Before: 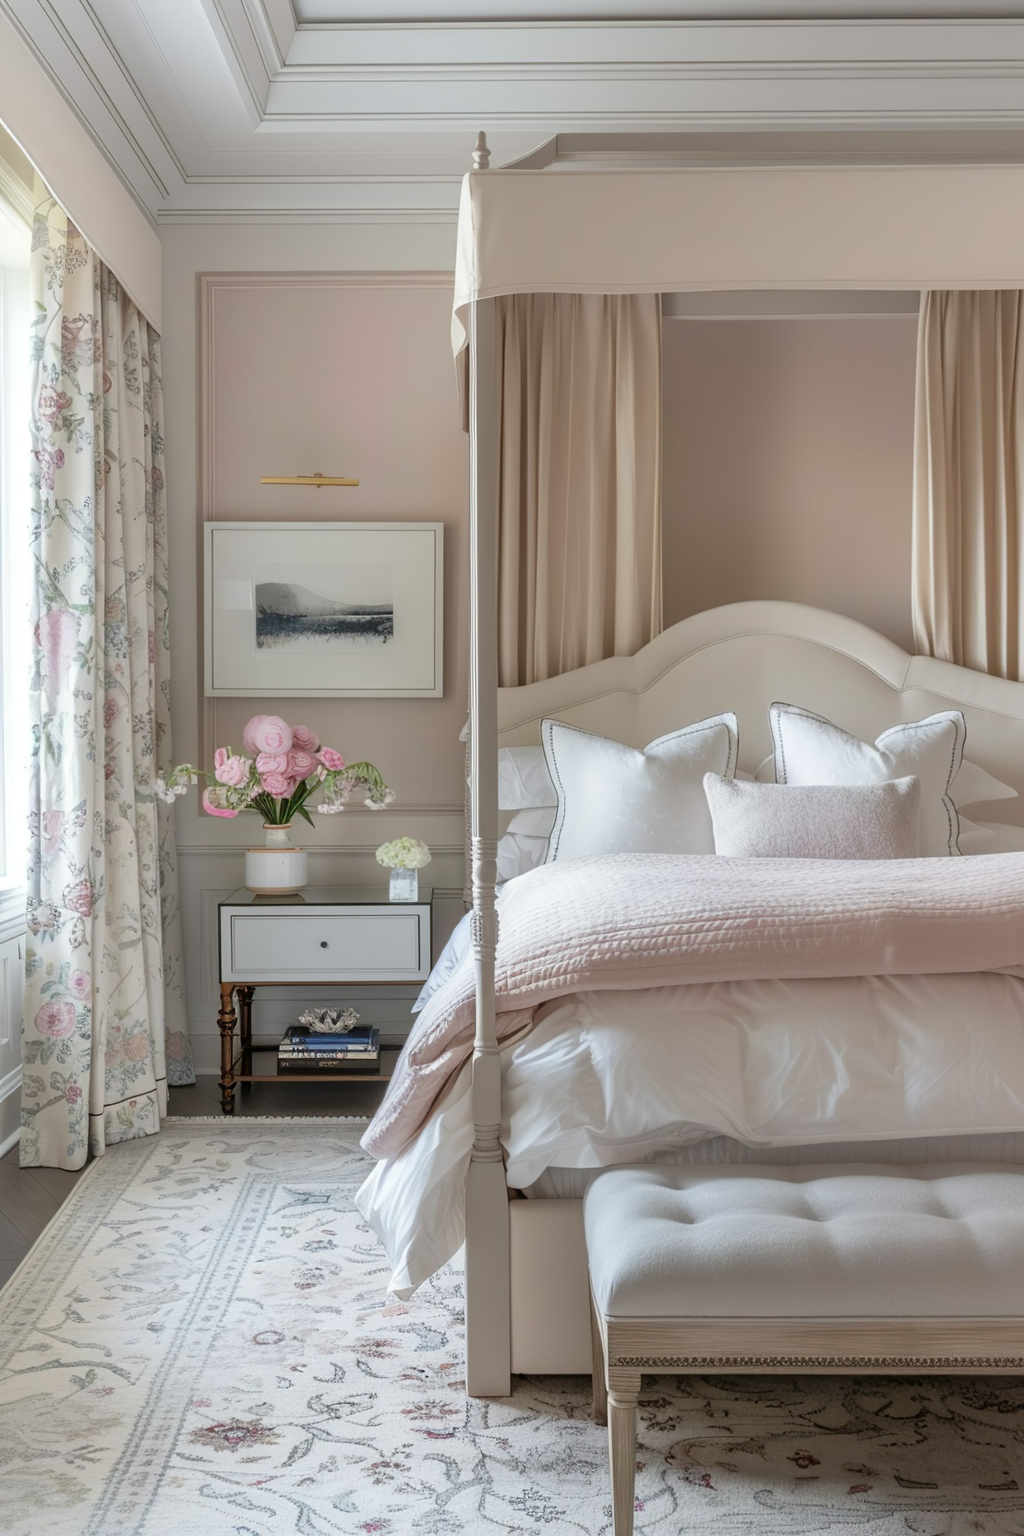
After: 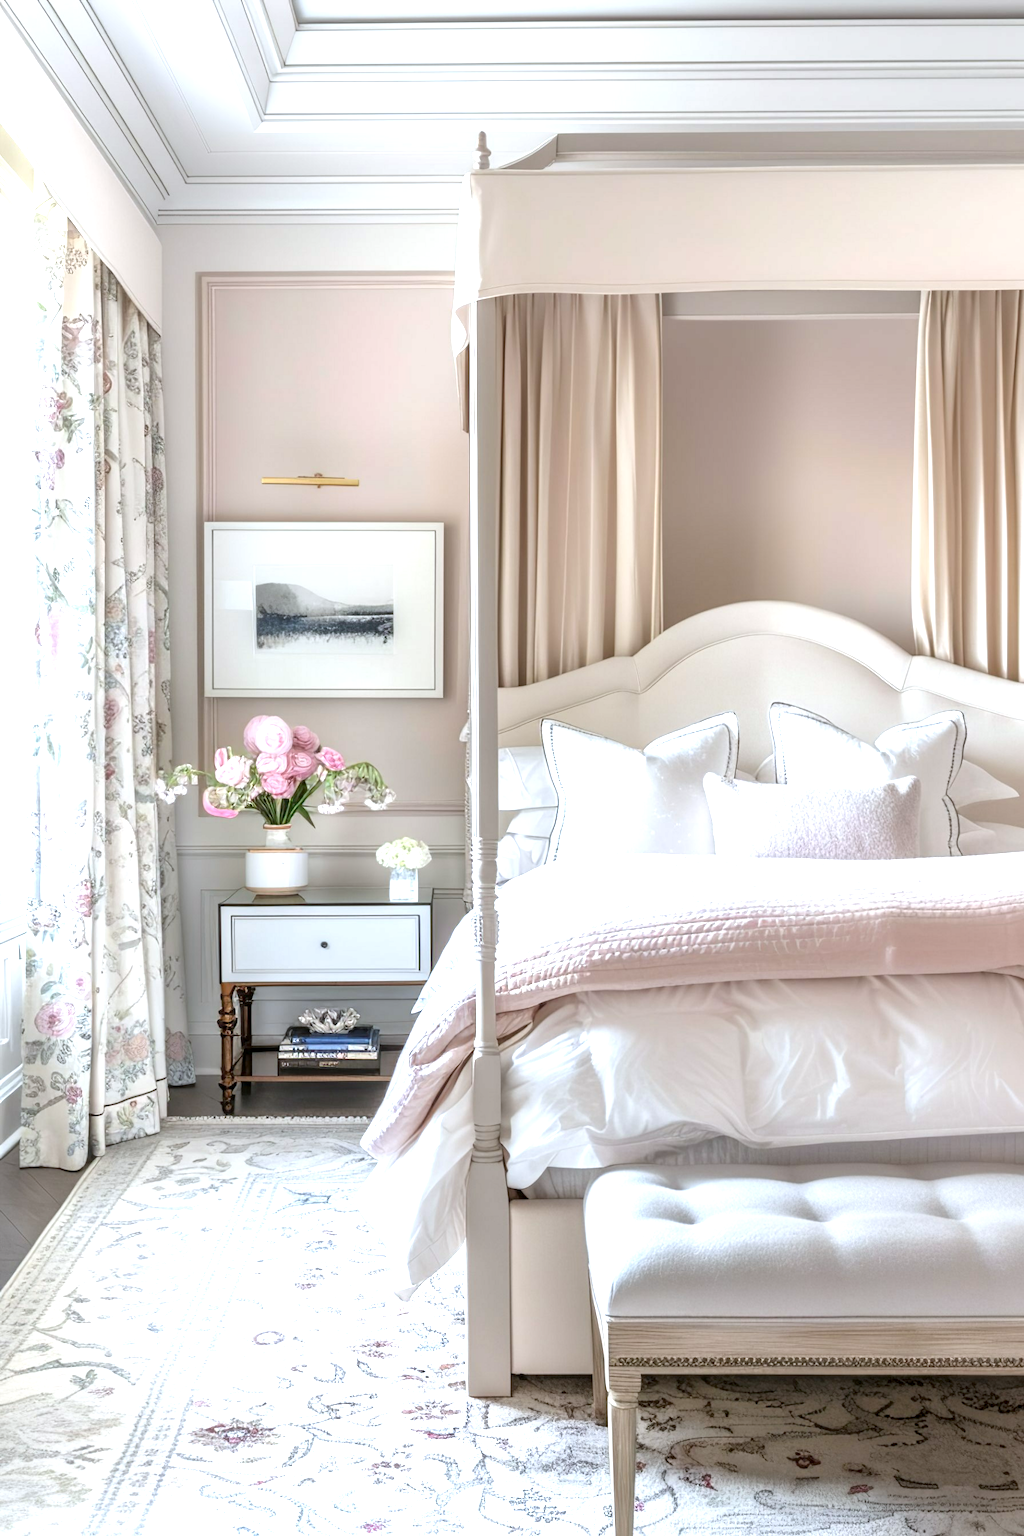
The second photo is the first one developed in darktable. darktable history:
exposure: black level correction 0.001, exposure 1.129 EV, compensate exposure bias true, compensate highlight preservation false
white balance: red 0.967, blue 1.049
local contrast: on, module defaults
